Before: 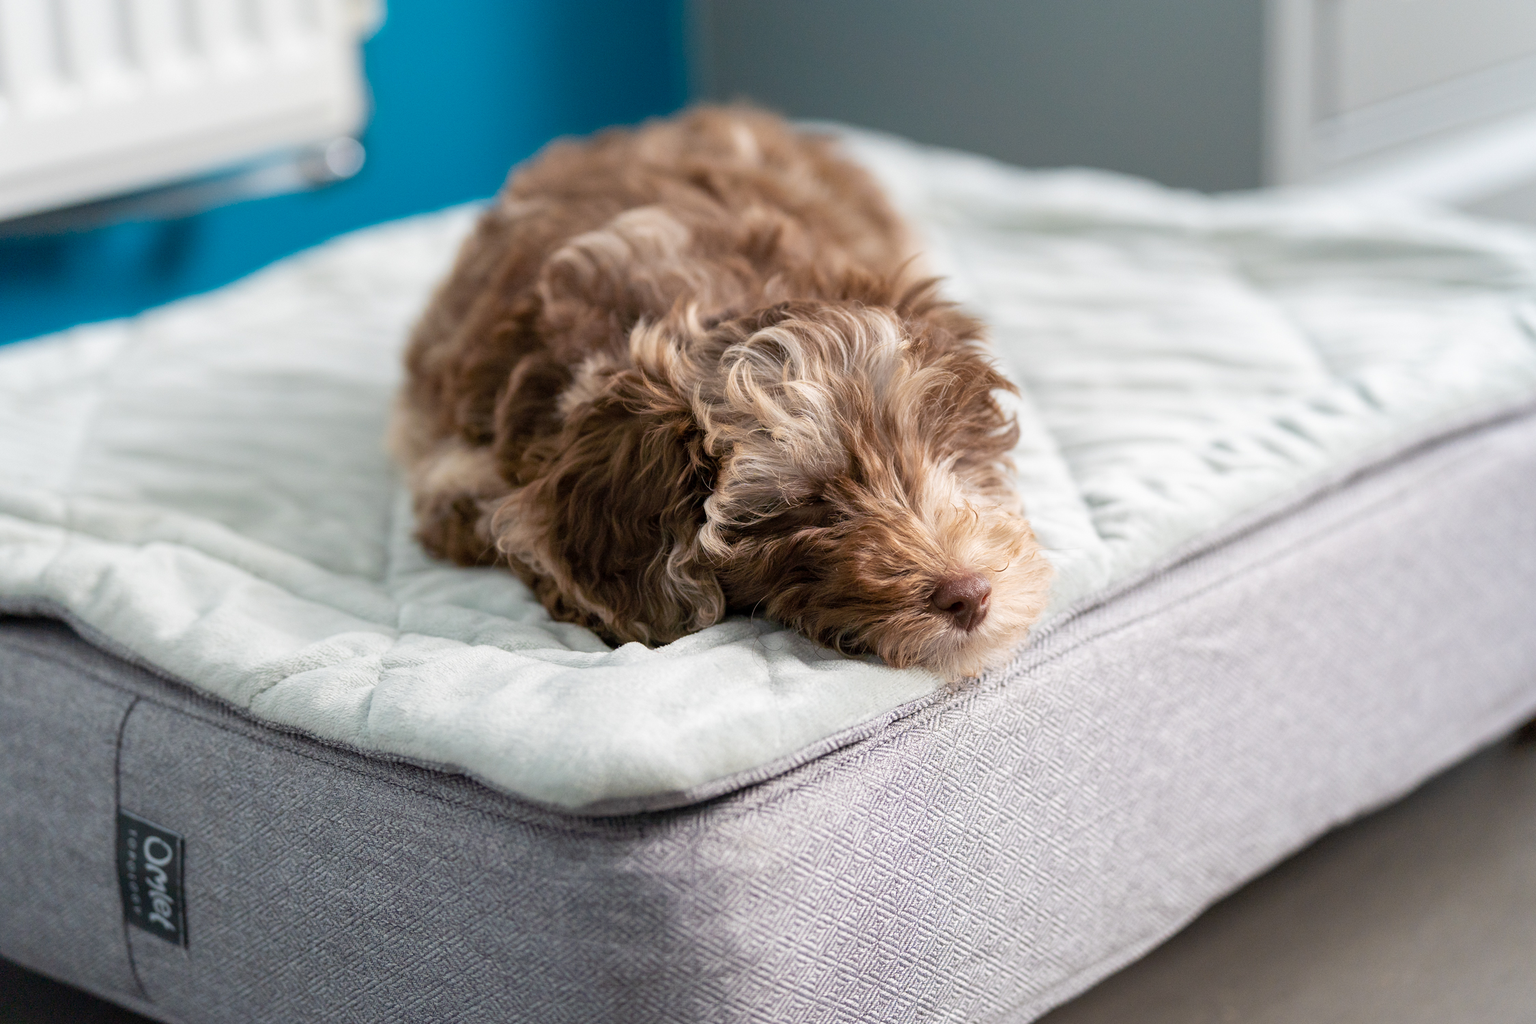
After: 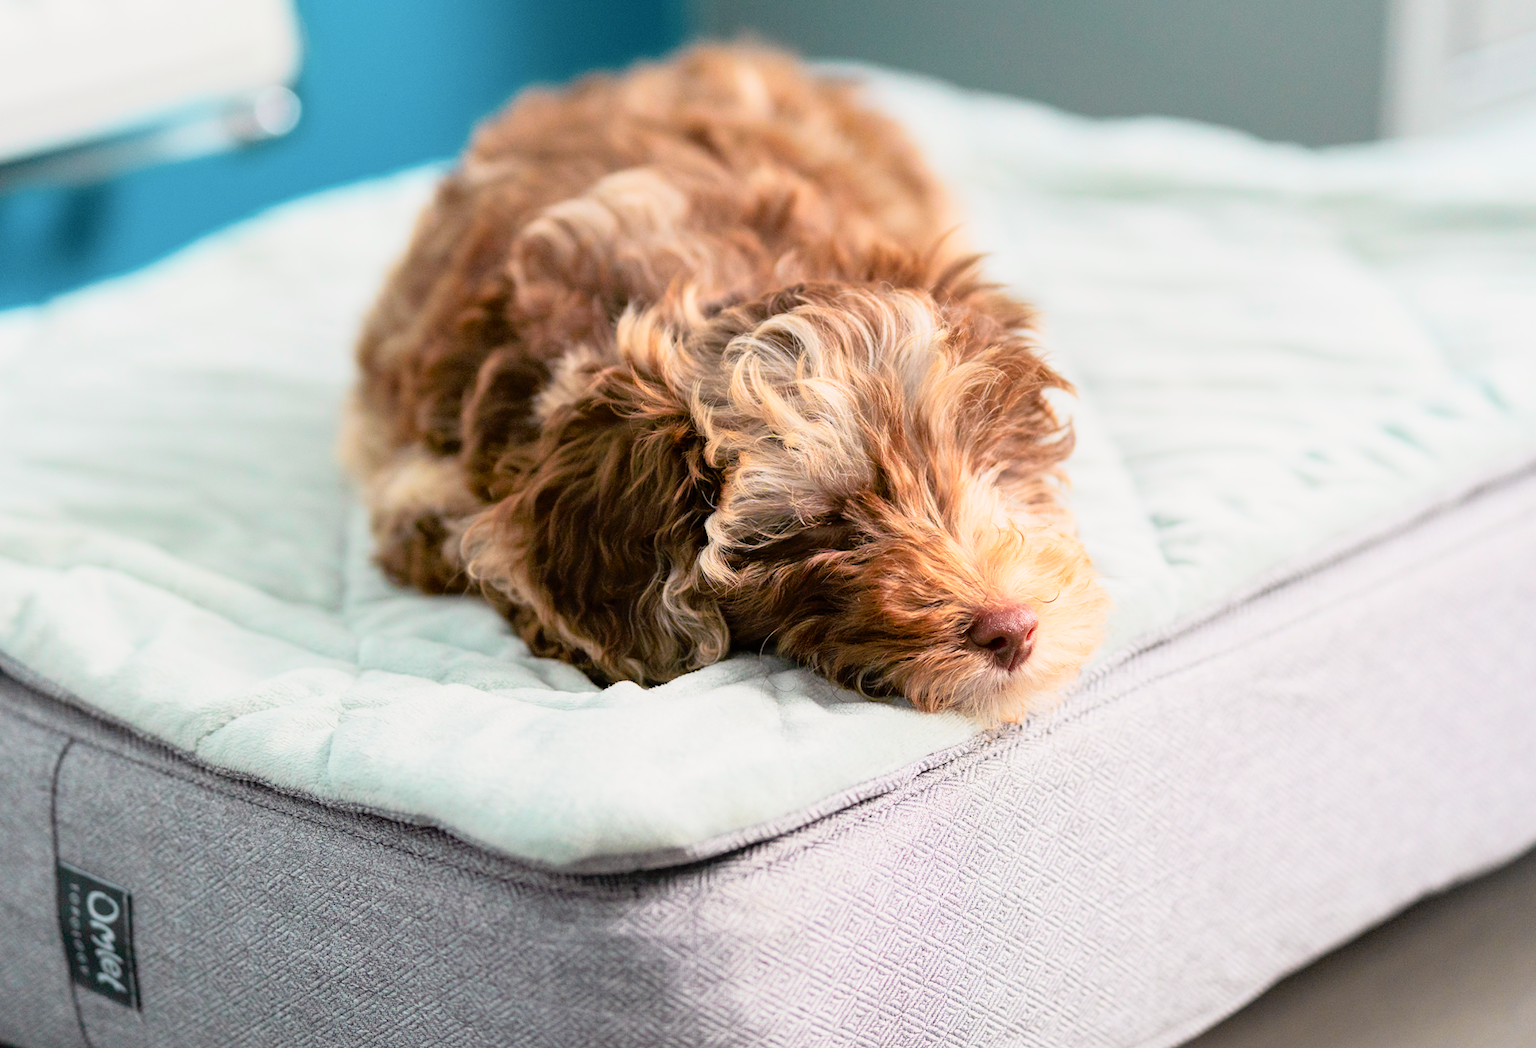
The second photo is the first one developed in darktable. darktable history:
tone curve: curves: ch0 [(0, 0.005) (0.103, 0.097) (0.18, 0.22) (0.378, 0.482) (0.504, 0.631) (0.663, 0.801) (0.834, 0.914) (1, 0.971)]; ch1 [(0, 0) (0.172, 0.123) (0.324, 0.253) (0.396, 0.388) (0.478, 0.461) (0.499, 0.498) (0.522, 0.528) (0.604, 0.692) (0.704, 0.818) (1, 1)]; ch2 [(0, 0) (0.411, 0.424) (0.496, 0.5) (0.515, 0.519) (0.555, 0.585) (0.628, 0.703) (1, 1)], color space Lab, independent channels, preserve colors none
exposure: compensate highlight preservation false
rotate and perspective: rotation 0.074°, lens shift (vertical) 0.096, lens shift (horizontal) -0.041, crop left 0.043, crop right 0.952, crop top 0.024, crop bottom 0.979
crop: left 3.305%, top 6.436%, right 6.389%, bottom 3.258%
